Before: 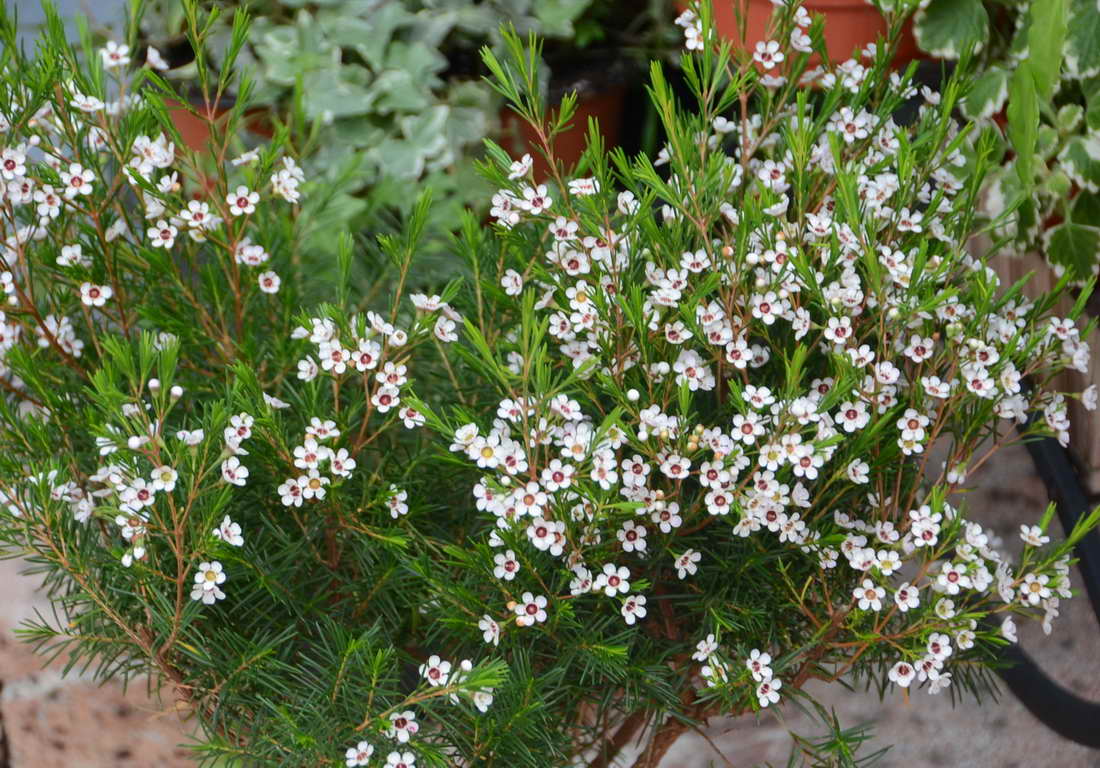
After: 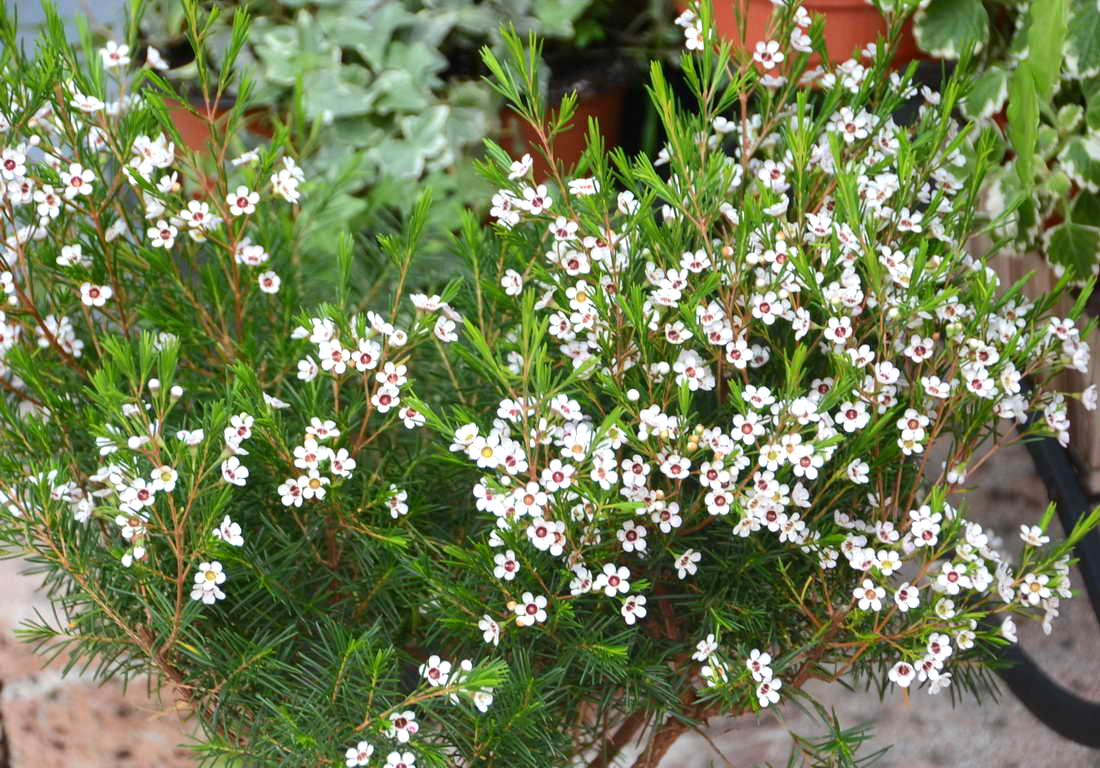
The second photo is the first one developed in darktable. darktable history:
exposure: exposure 0.493 EV, compensate highlight preservation false
